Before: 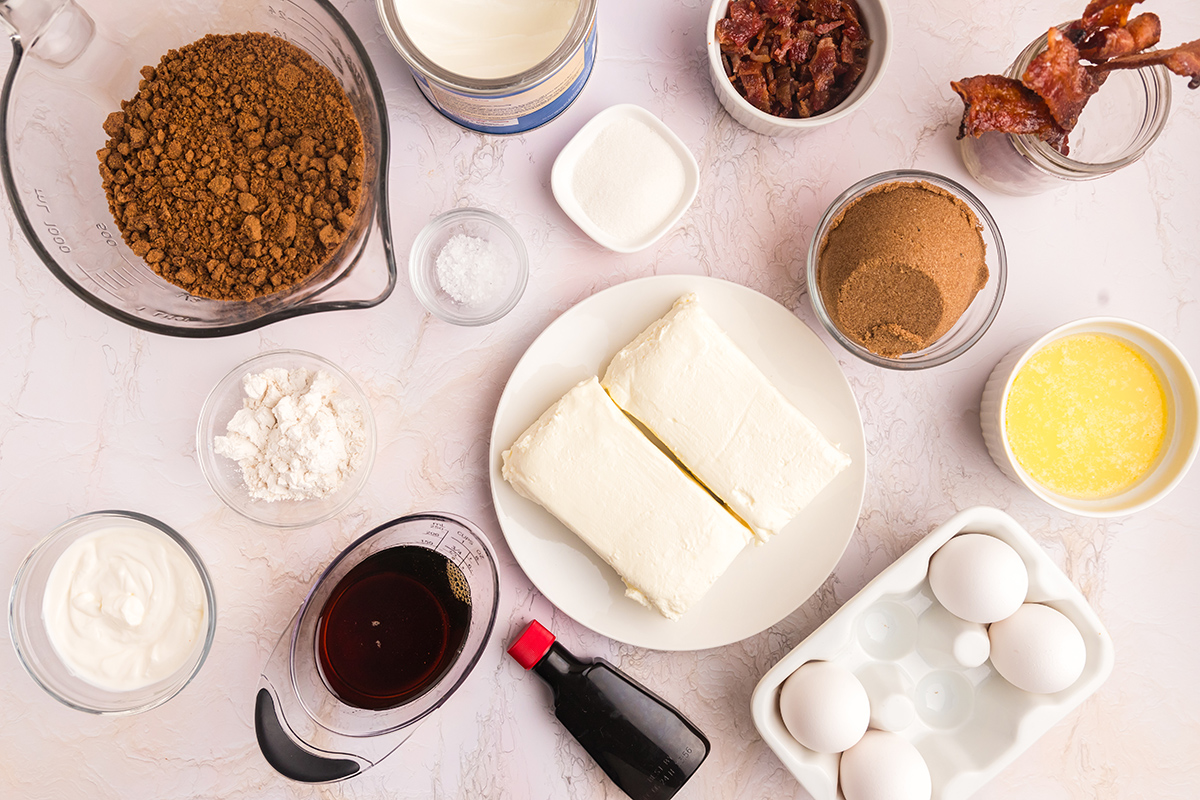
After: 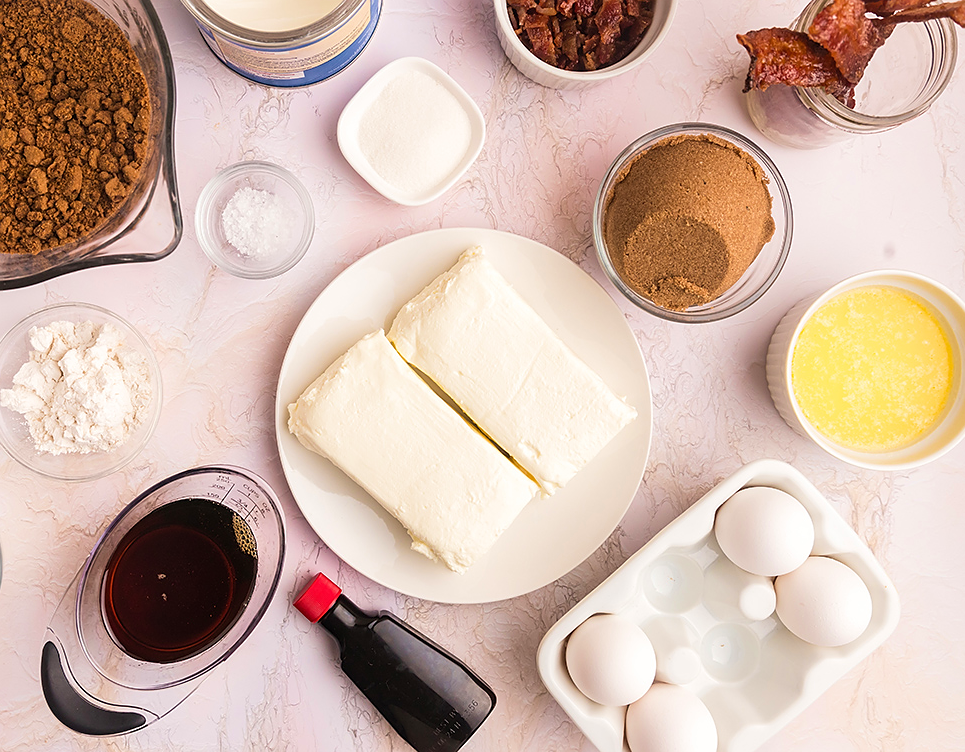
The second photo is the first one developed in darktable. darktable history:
sharpen: radius 0.984, amount 0.602
velvia: on, module defaults
crop and rotate: left 17.887%, top 5.924%, right 1.695%
